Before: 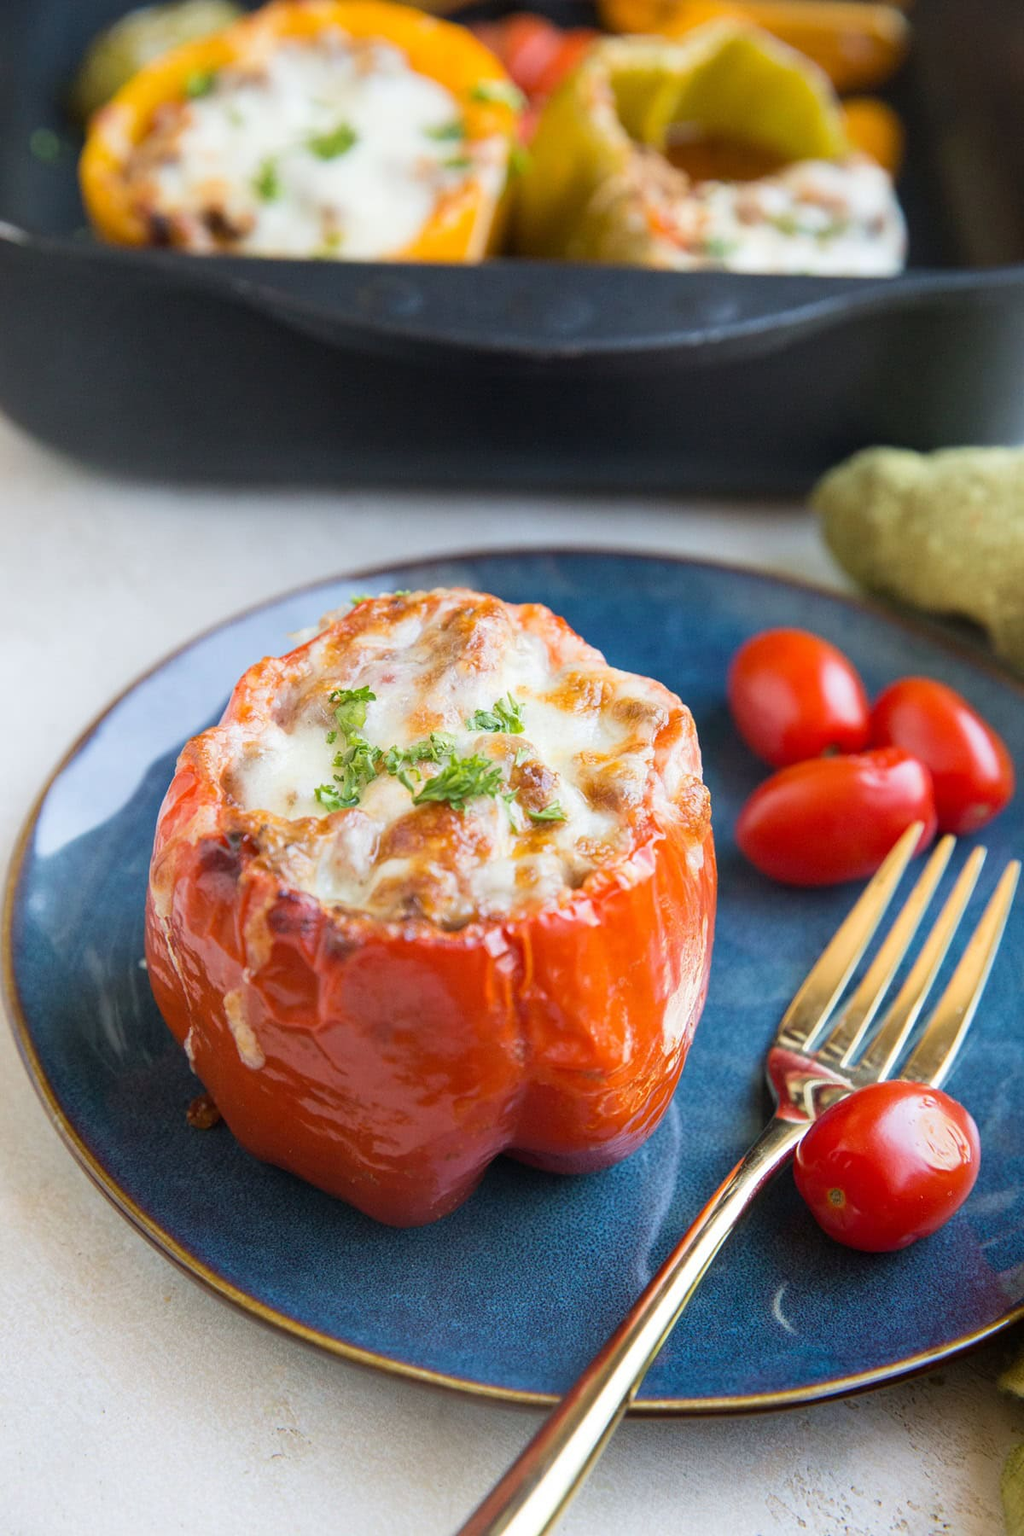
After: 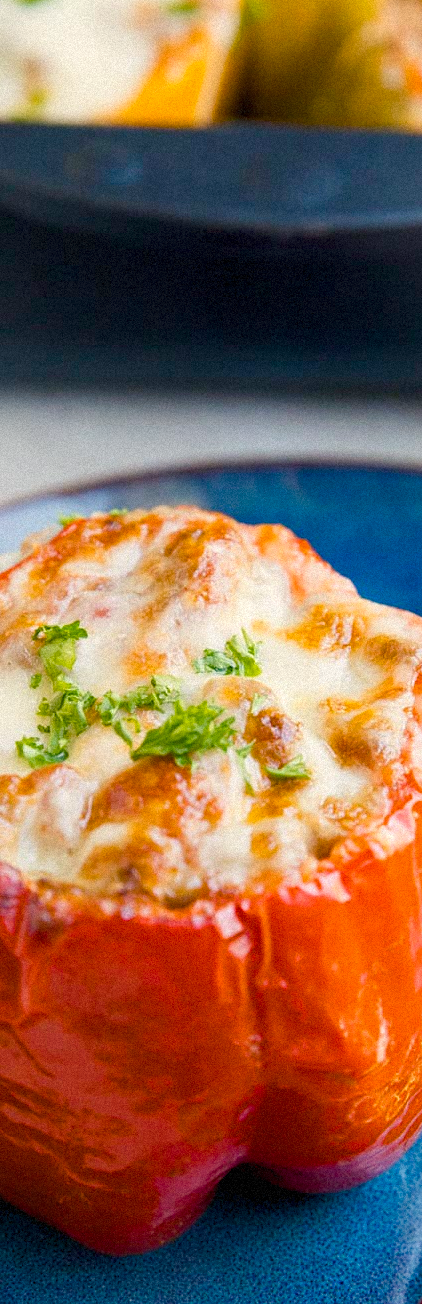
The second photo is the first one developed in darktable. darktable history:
crop and rotate: left 29.476%, top 10.214%, right 35.32%, bottom 17.333%
grain: mid-tones bias 0%
color balance rgb: shadows lift › chroma 3%, shadows lift › hue 240.84°, highlights gain › chroma 3%, highlights gain › hue 73.2°, global offset › luminance -0.5%, perceptual saturation grading › global saturation 20%, perceptual saturation grading › highlights -25%, perceptual saturation grading › shadows 50%, global vibrance 25.26%
